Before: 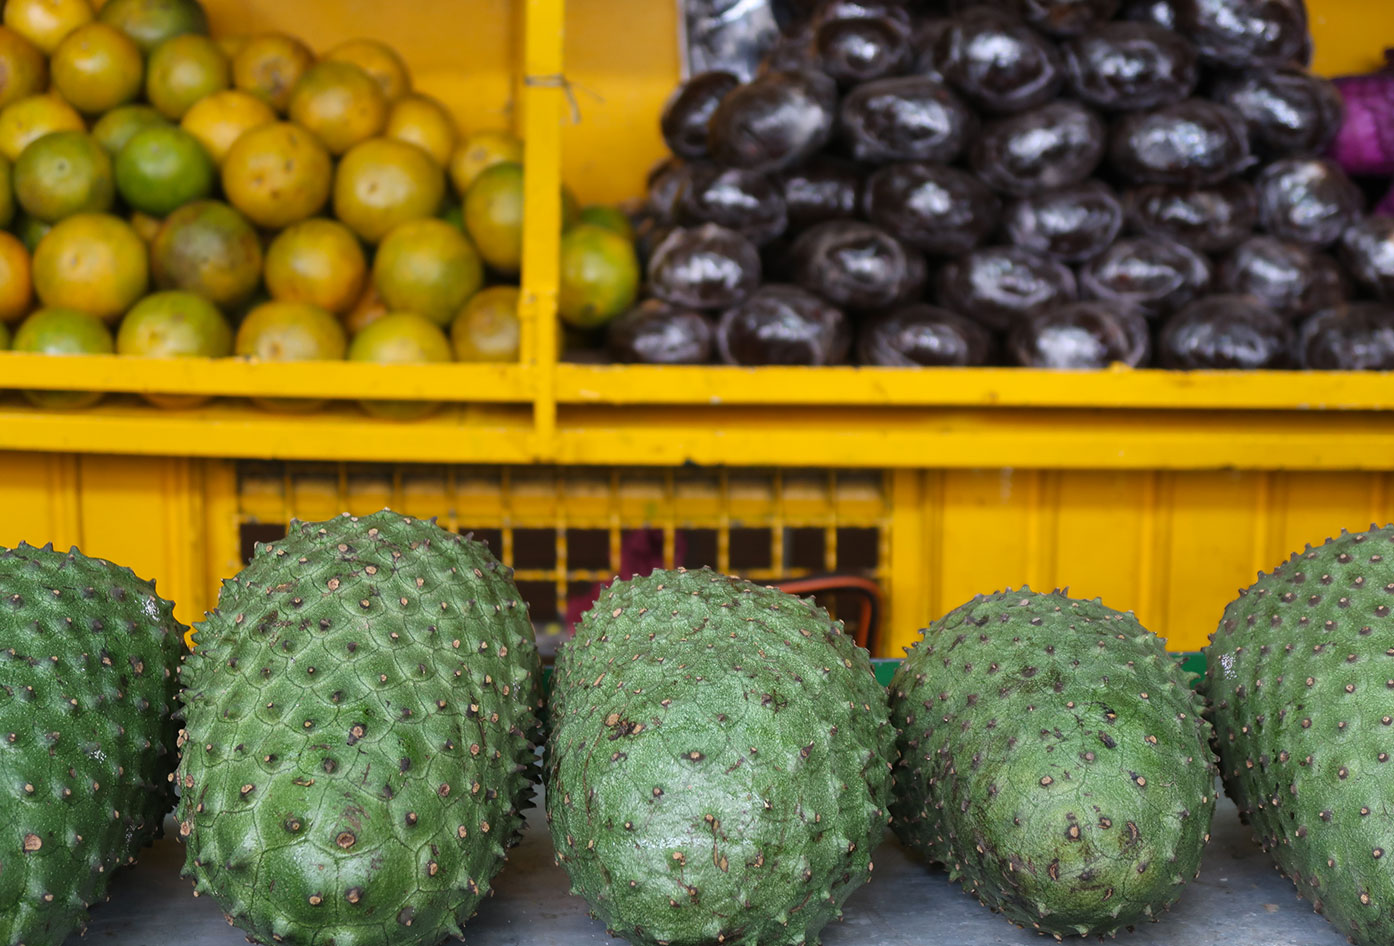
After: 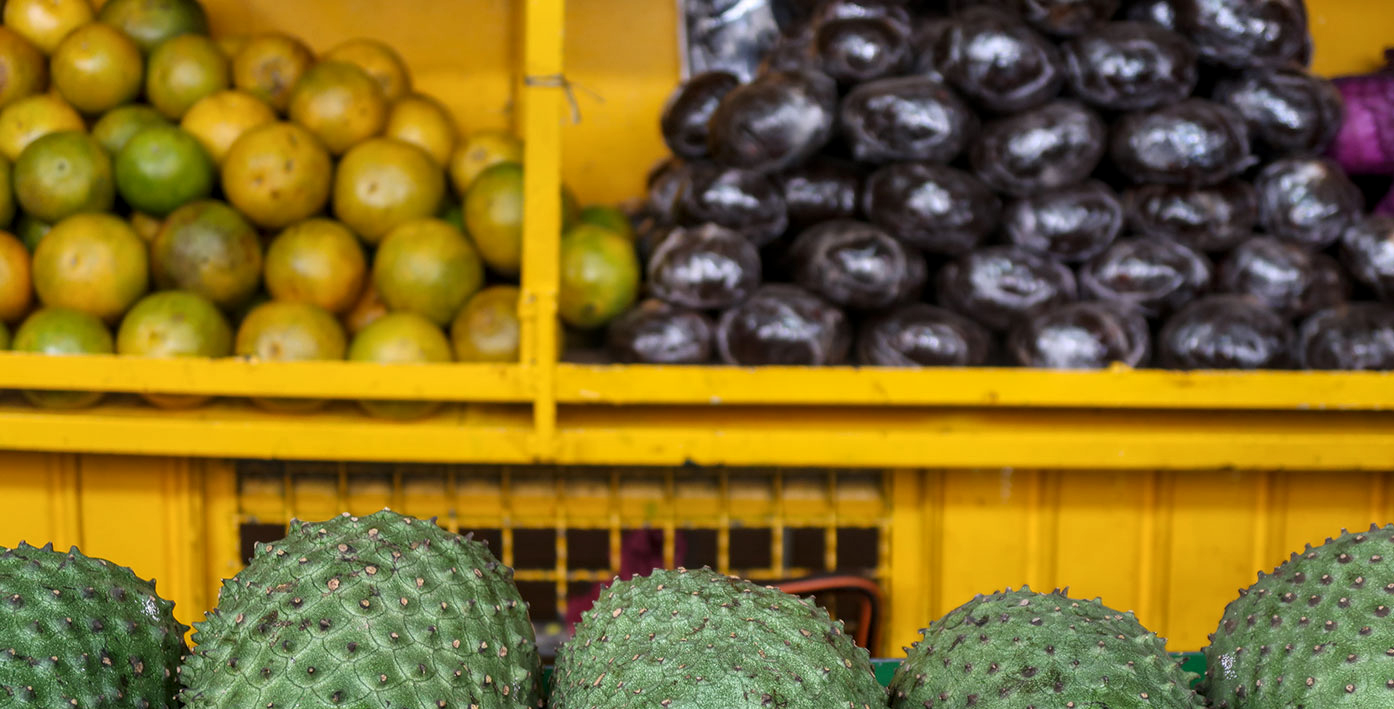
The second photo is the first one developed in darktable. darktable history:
crop: bottom 24.988%
local contrast: on, module defaults
